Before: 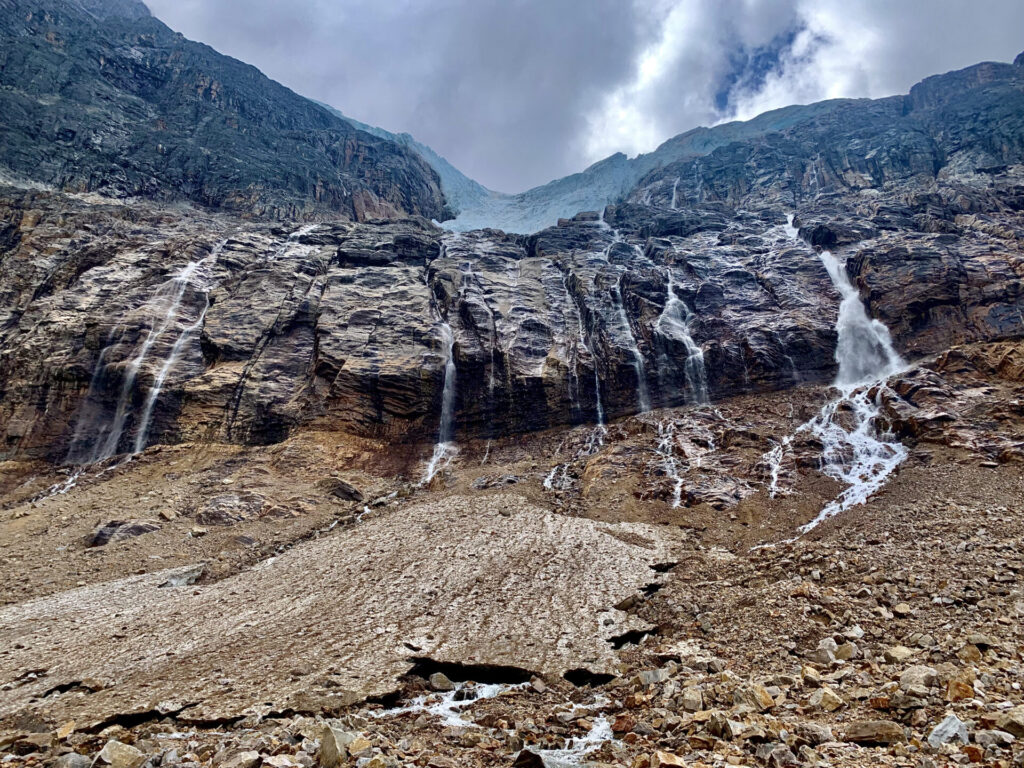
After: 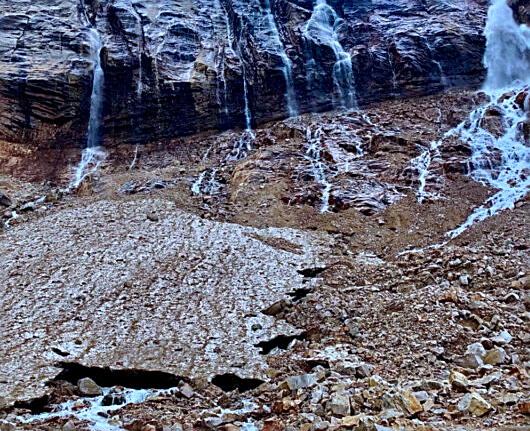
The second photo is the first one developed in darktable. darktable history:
shadows and highlights: soften with gaussian
exposure: compensate highlight preservation false
crop: left 34.442%, top 38.445%, right 13.78%, bottom 5.35%
color calibration: output R [0.994, 0.059, -0.119, 0], output G [-0.036, 1.09, -0.119, 0], output B [0.078, -0.108, 0.961, 0], illuminant custom, x 0.391, y 0.392, temperature 3877.11 K
sharpen: on, module defaults
